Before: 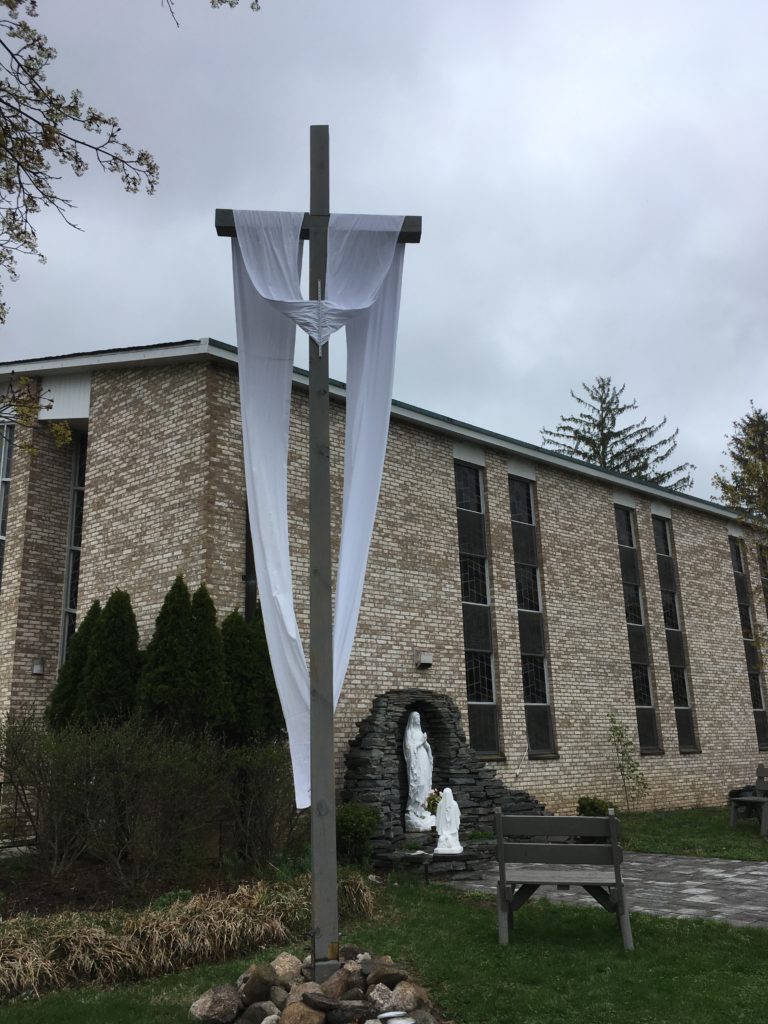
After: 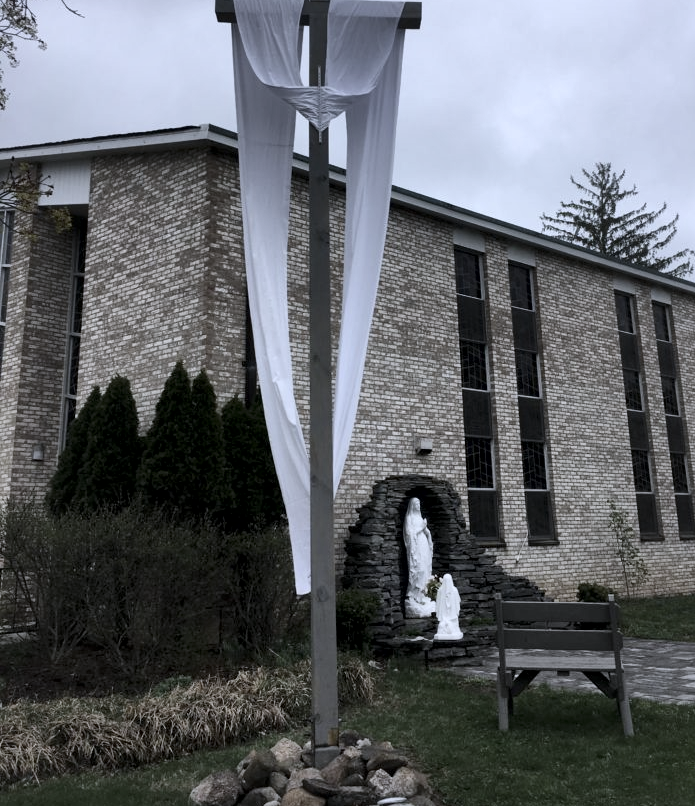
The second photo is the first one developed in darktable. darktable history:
crop: top 20.916%, right 9.437%, bottom 0.316%
contrast equalizer: y [[0.5, 0.5, 0.472, 0.5, 0.5, 0.5], [0.5 ×6], [0.5 ×6], [0 ×6], [0 ×6]]
white balance: red 0.967, blue 1.119, emerald 0.756
local contrast: mode bilateral grid, contrast 100, coarseness 100, detail 165%, midtone range 0.2
color correction: saturation 0.57
